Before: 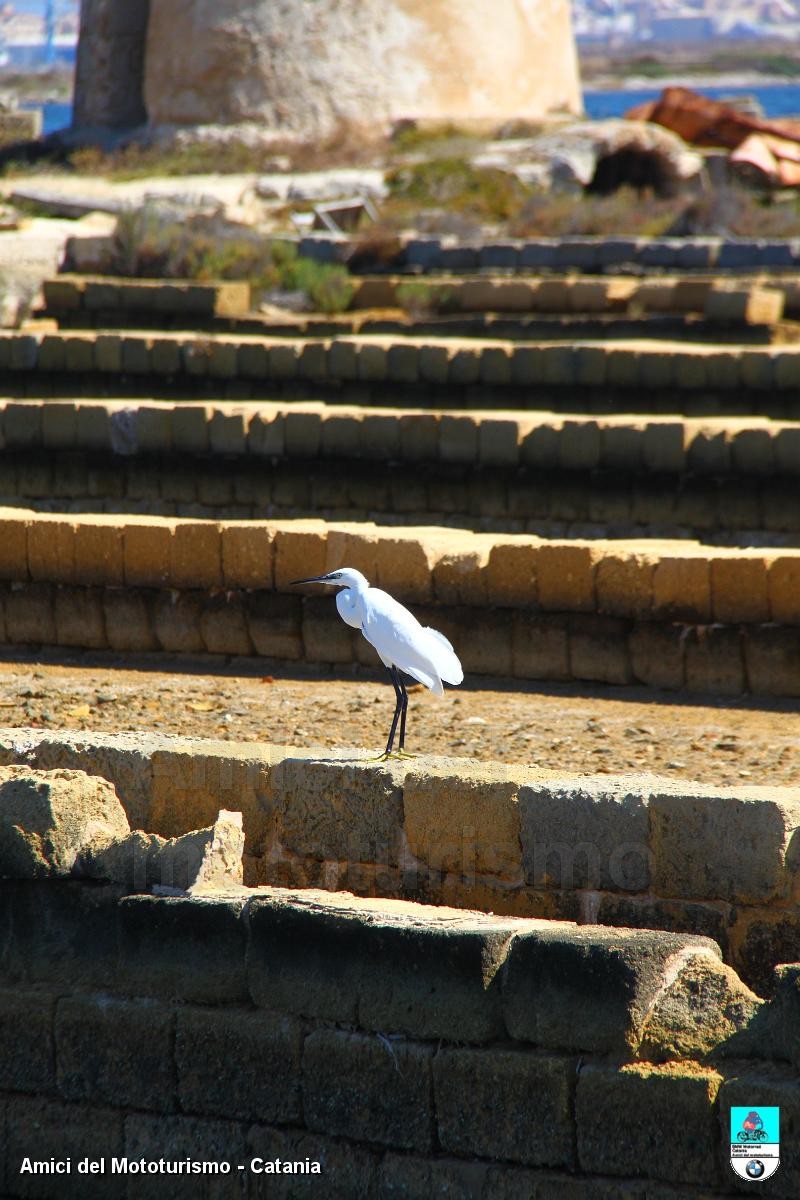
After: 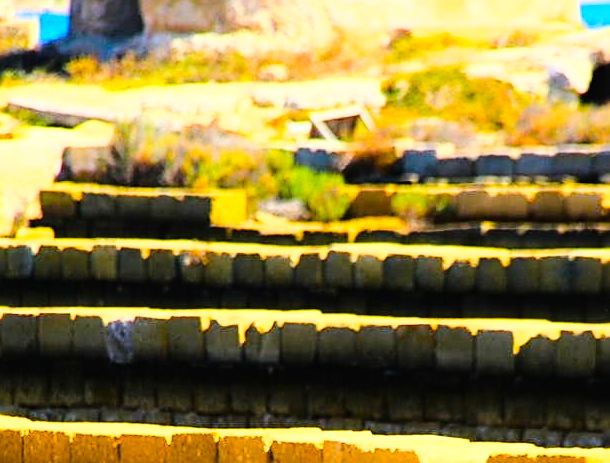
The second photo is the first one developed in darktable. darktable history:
tone equalizer: -8 EV -0.74 EV, -7 EV -0.669 EV, -6 EV -0.622 EV, -5 EV -0.423 EV, -3 EV 0.382 EV, -2 EV 0.6 EV, -1 EV 0.7 EV, +0 EV 0.719 EV
crop: left 0.533%, top 7.63%, right 23.189%, bottom 53.781%
sharpen: on, module defaults
color balance rgb: shadows lift › chroma 0.703%, shadows lift › hue 116.01°, highlights gain › chroma 3.105%, highlights gain › hue 78.59°, linear chroma grading › global chroma 10%, perceptual saturation grading › global saturation 37.018%, perceptual saturation grading › shadows 36.179%
base curve: curves: ch0 [(0, 0.003) (0.001, 0.002) (0.006, 0.004) (0.02, 0.022) (0.048, 0.086) (0.094, 0.234) (0.162, 0.431) (0.258, 0.629) (0.385, 0.8) (0.548, 0.918) (0.751, 0.988) (1, 1)]
